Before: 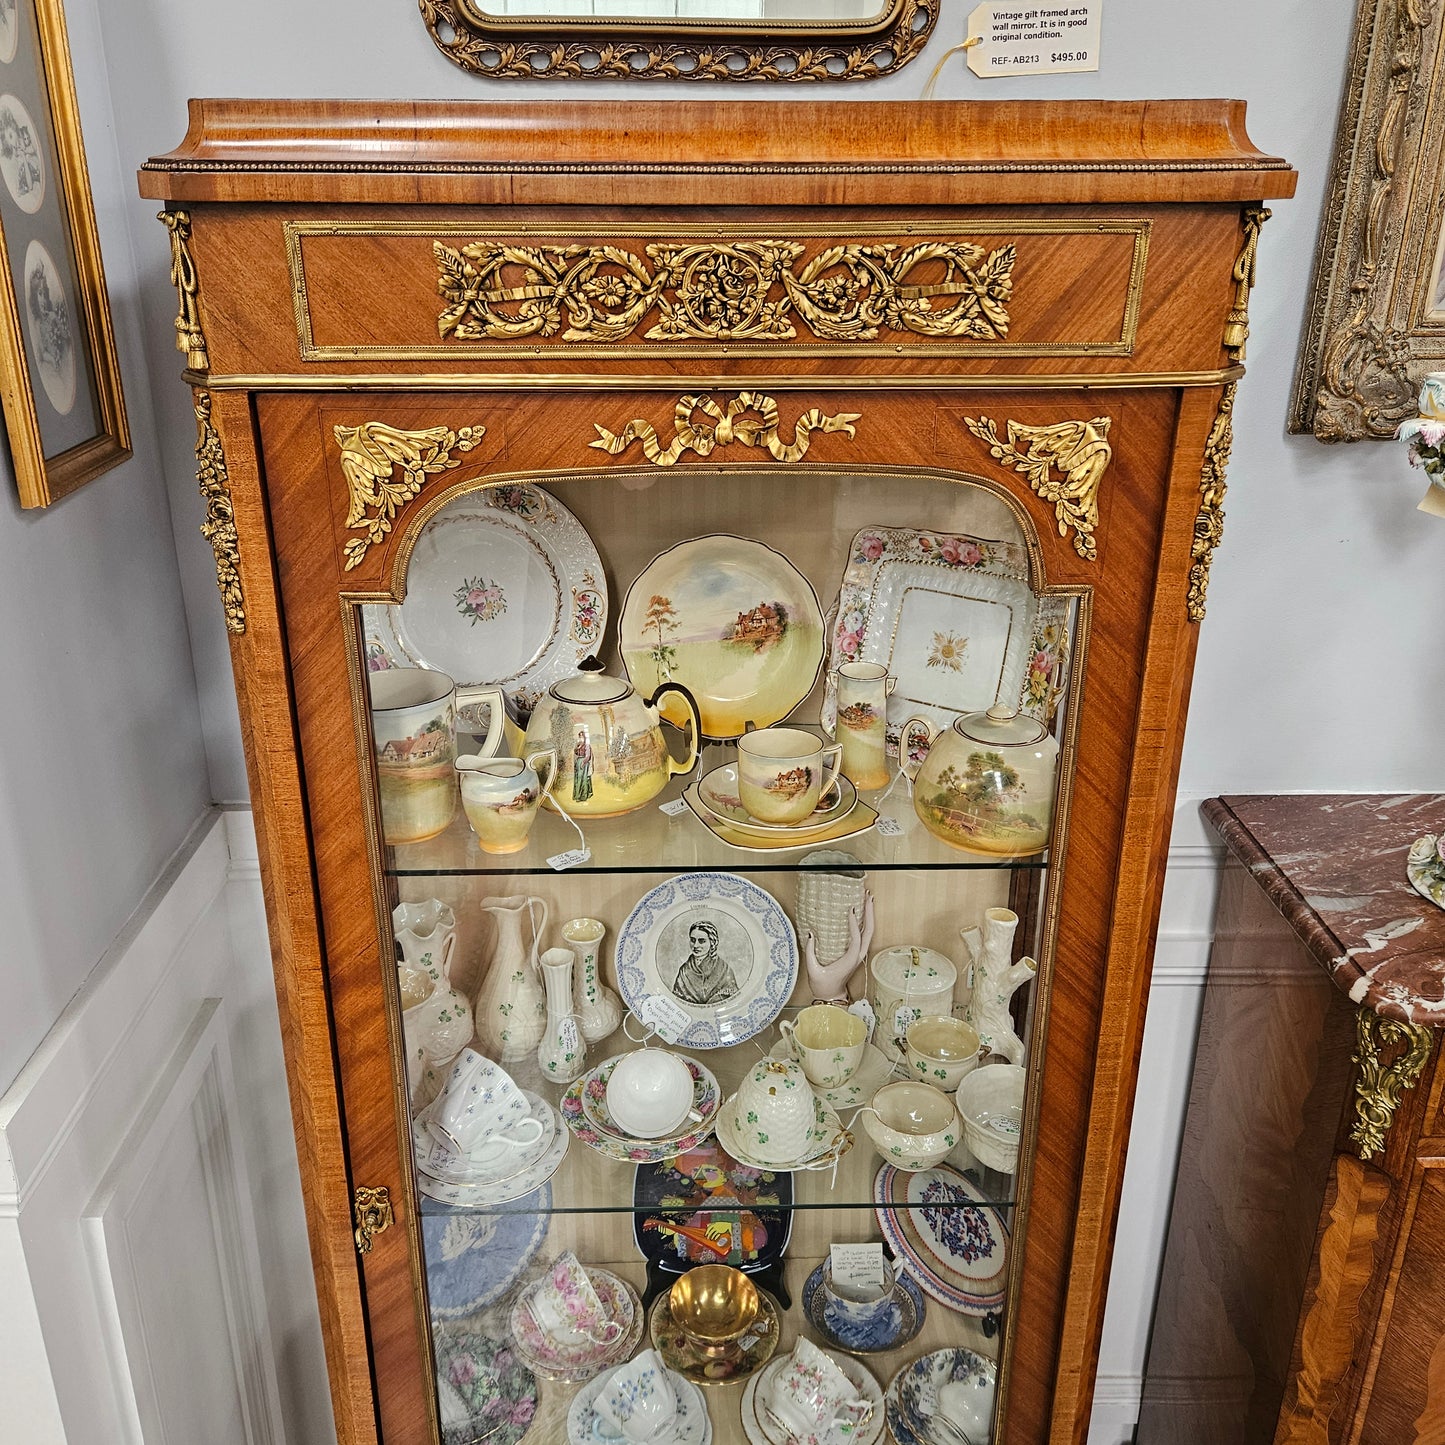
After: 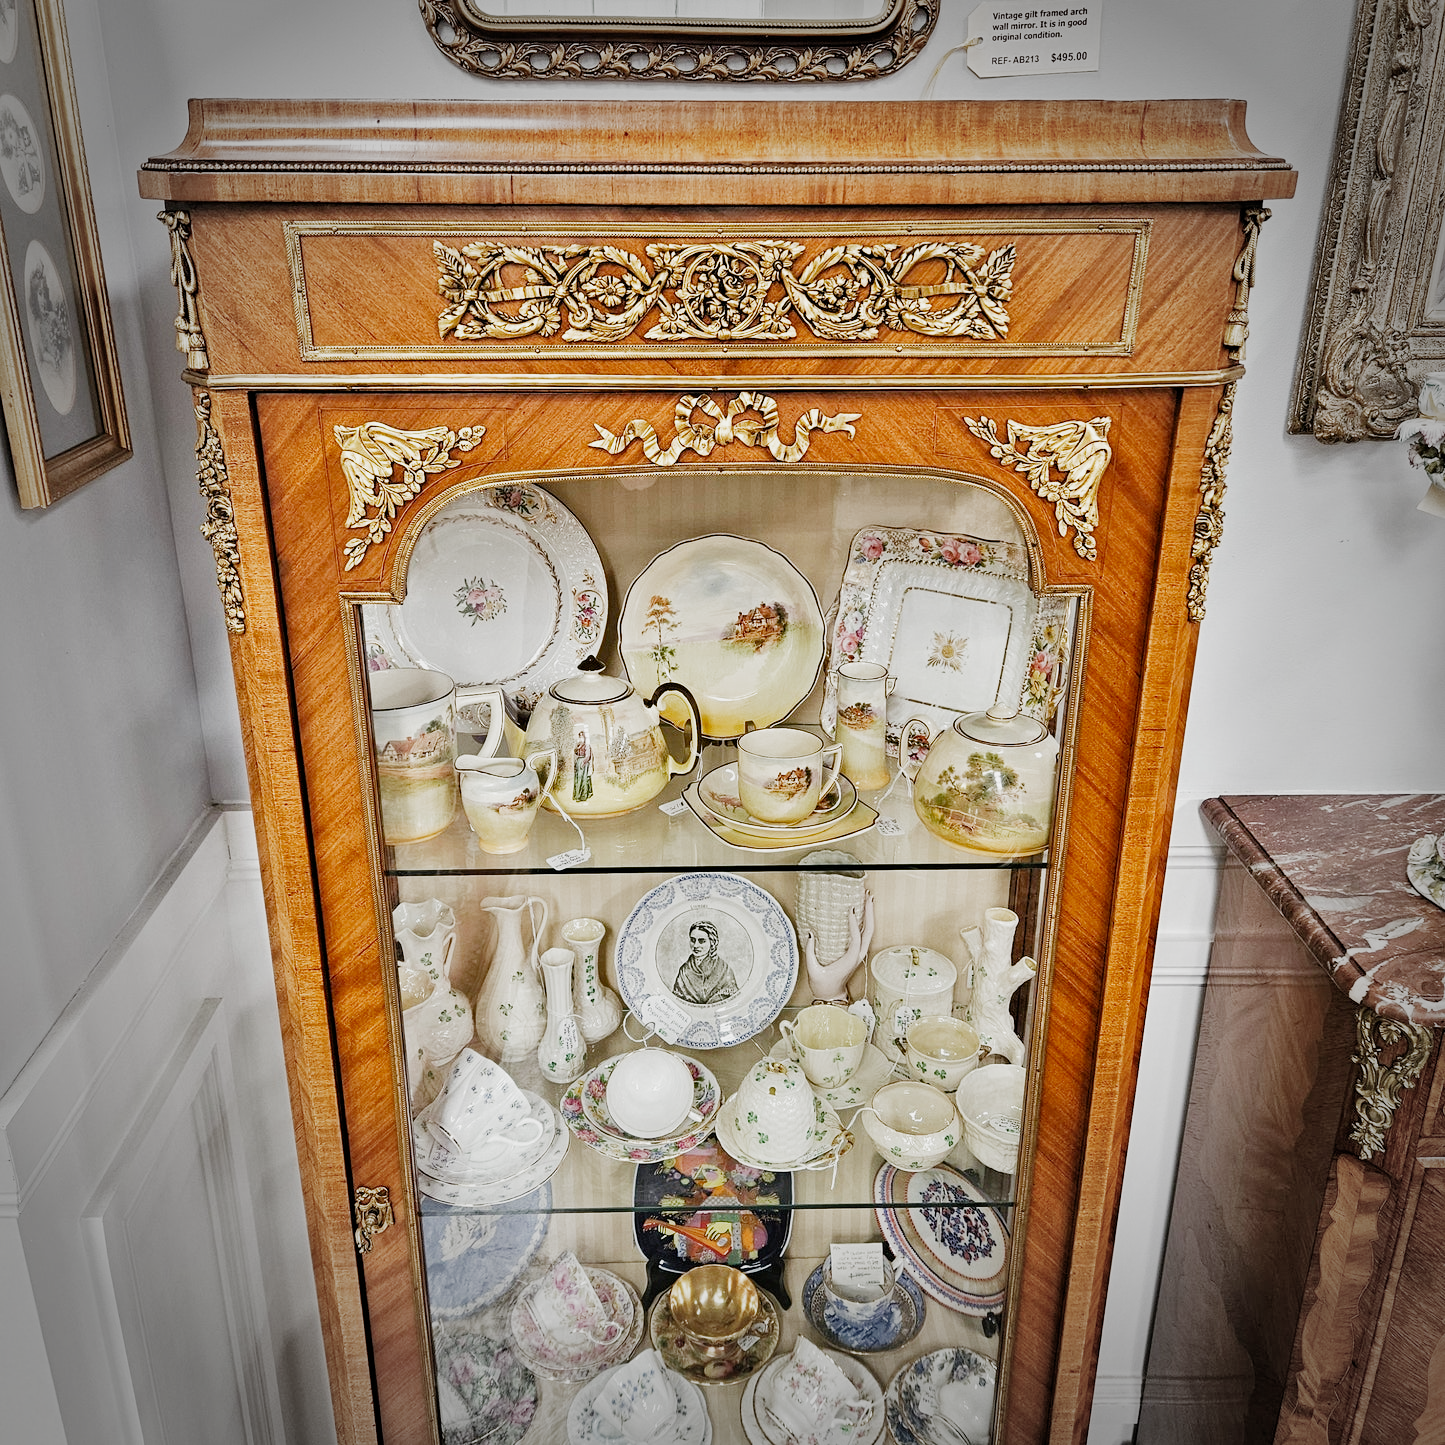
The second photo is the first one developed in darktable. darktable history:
shadows and highlights: highlights color adjustment 79.19%, low approximation 0.01, soften with gaussian
exposure: exposure 1.153 EV, compensate highlight preservation false
filmic rgb: black relative exposure -7.65 EV, white relative exposure 4.56 EV, hardness 3.61, add noise in highlights 0, preserve chrominance no, color science v3 (2019), use custom middle-gray values true, contrast in highlights soft
vignetting: fall-off start 67.09%, brightness -0.575, width/height ratio 1.015
